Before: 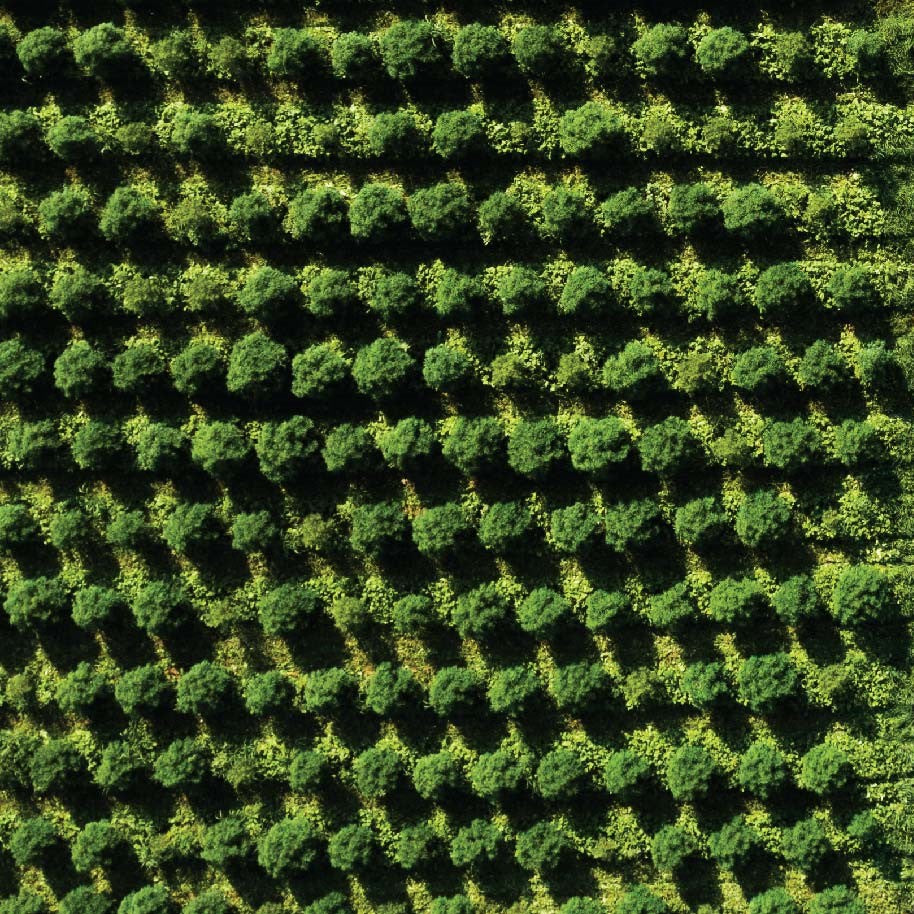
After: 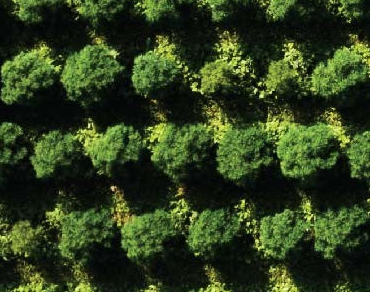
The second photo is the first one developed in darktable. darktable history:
crop: left 31.906%, top 32.093%, right 27.566%, bottom 35.868%
